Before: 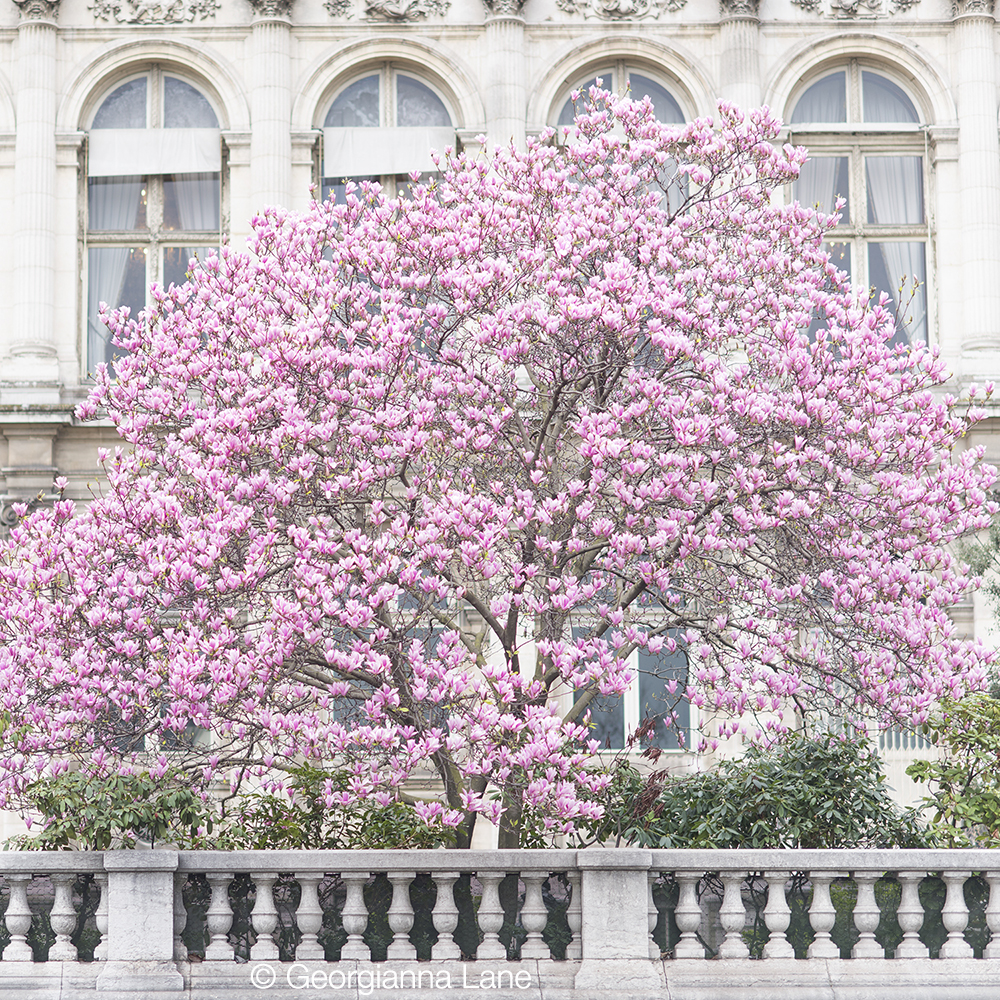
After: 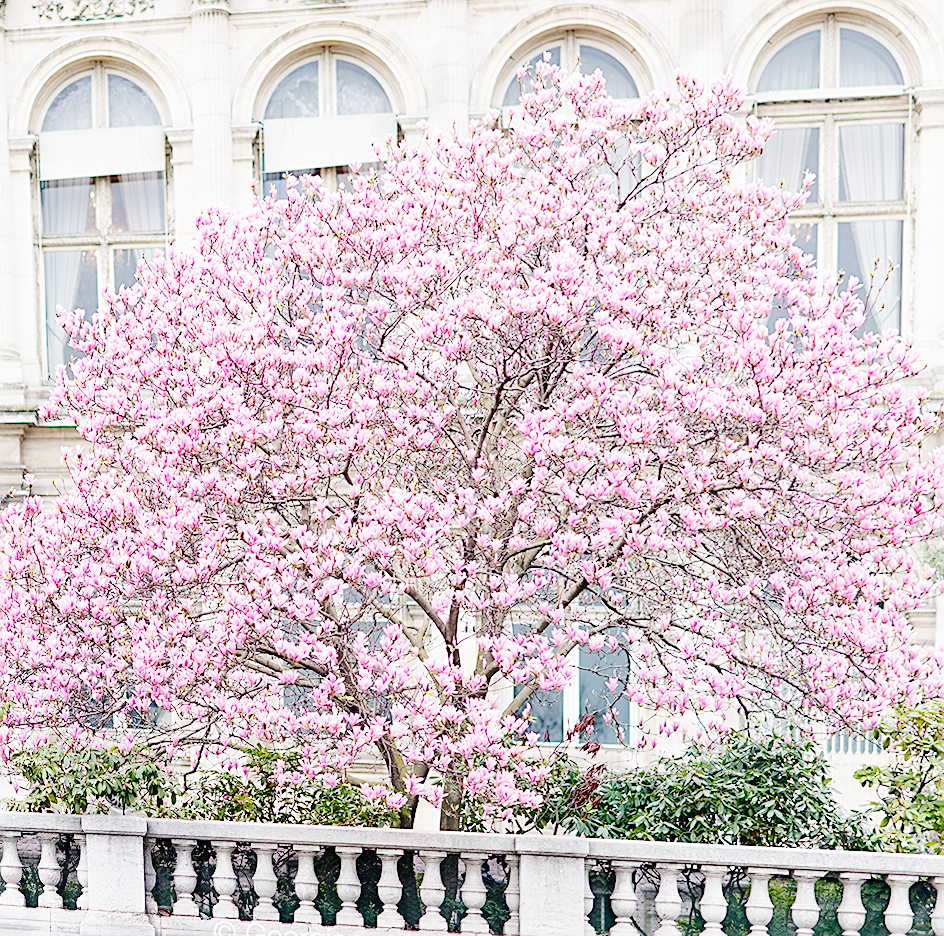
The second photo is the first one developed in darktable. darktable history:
base curve: curves: ch0 [(0, 0) (0.036, 0.01) (0.123, 0.254) (0.258, 0.504) (0.507, 0.748) (1, 1)], preserve colors none
sharpen: on, module defaults
rotate and perspective: rotation 0.062°, lens shift (vertical) 0.115, lens shift (horizontal) -0.133, crop left 0.047, crop right 0.94, crop top 0.061, crop bottom 0.94
